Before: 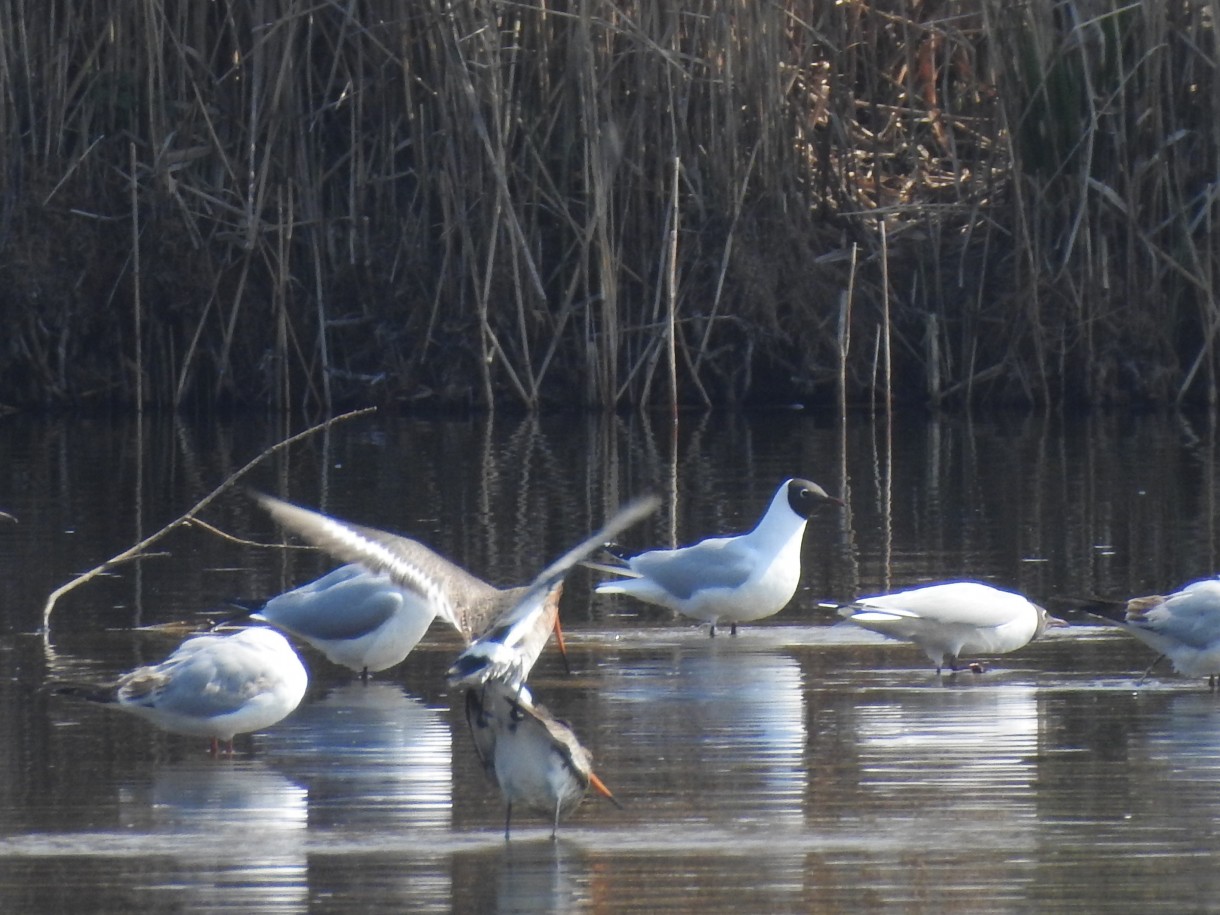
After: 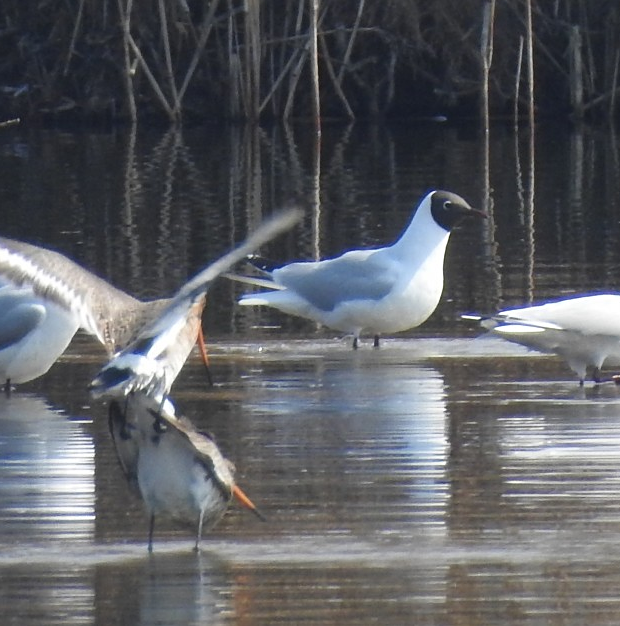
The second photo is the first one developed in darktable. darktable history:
crop and rotate: left 29.294%, top 31.479%, right 19.839%
sharpen: amount 0.201
